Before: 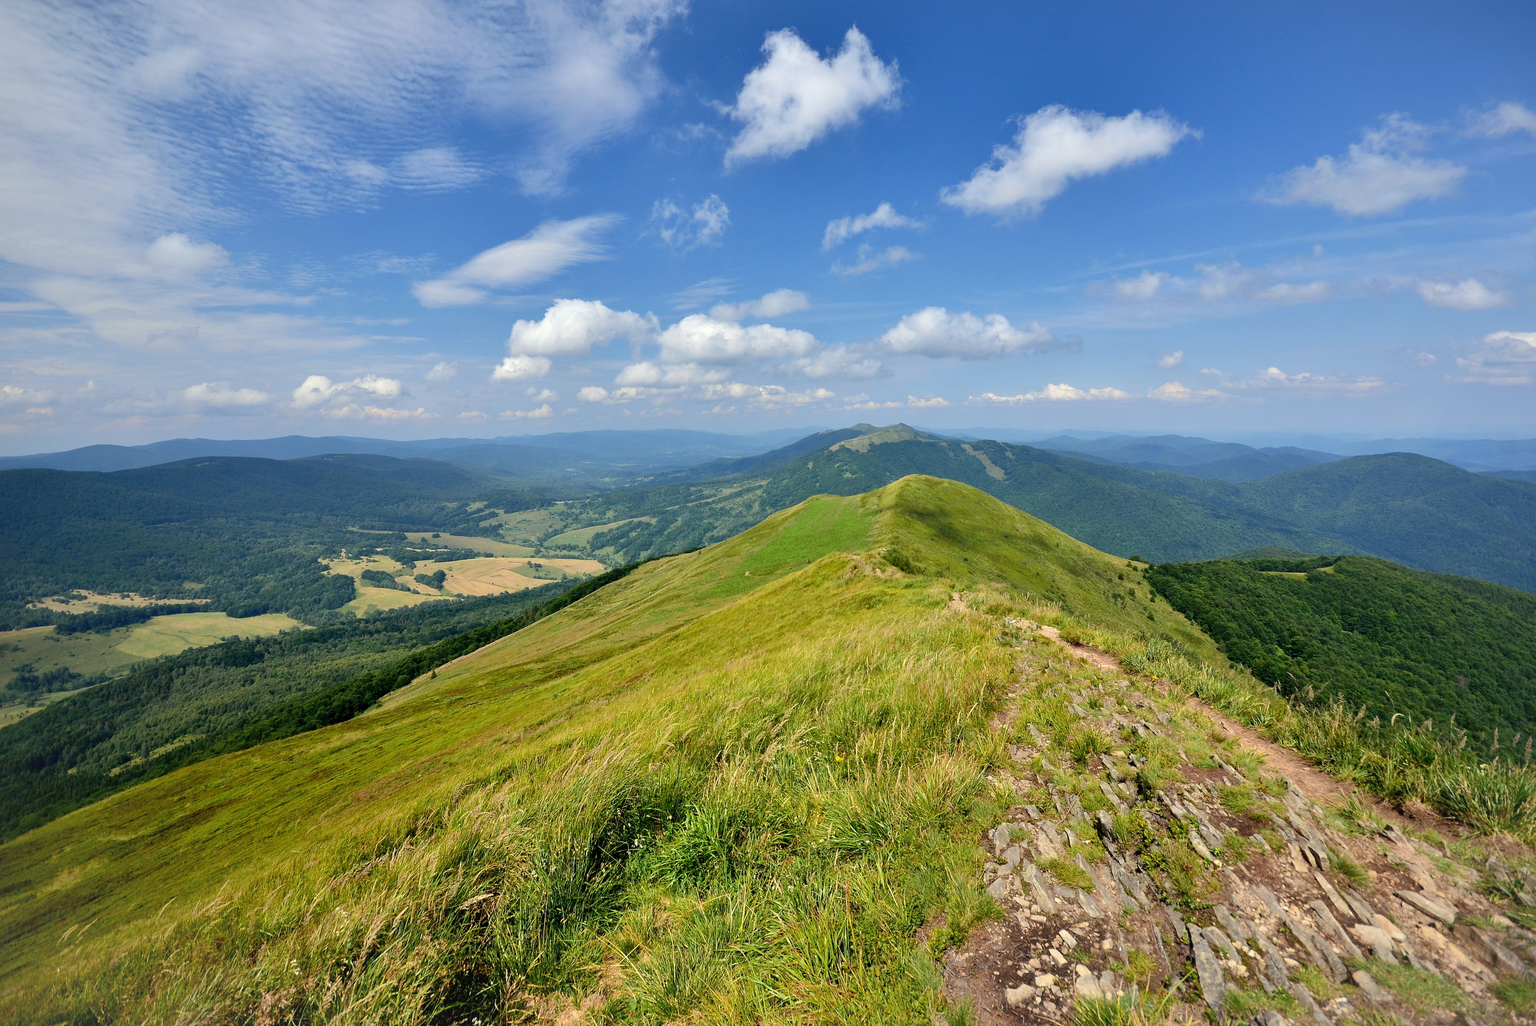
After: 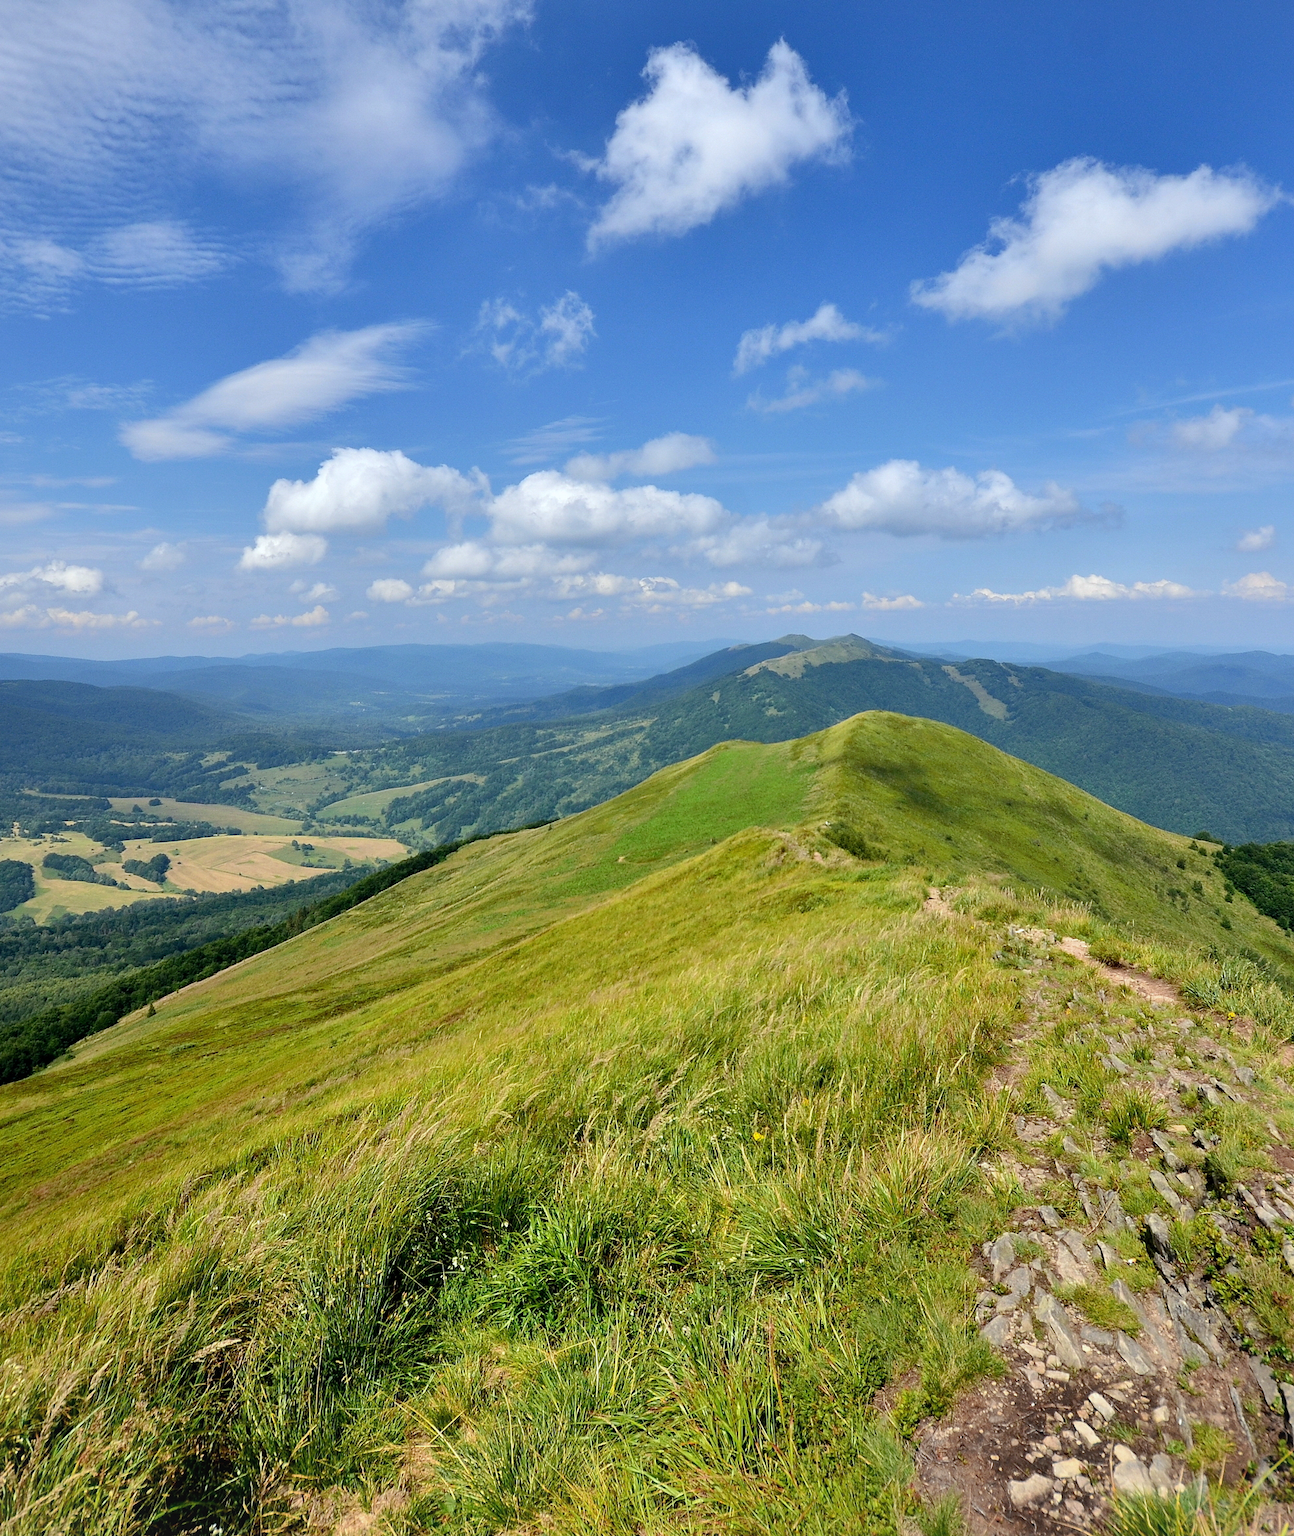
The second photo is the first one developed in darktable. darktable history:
crop: left 21.674%, right 22.086%
white balance: red 0.974, blue 1.044
